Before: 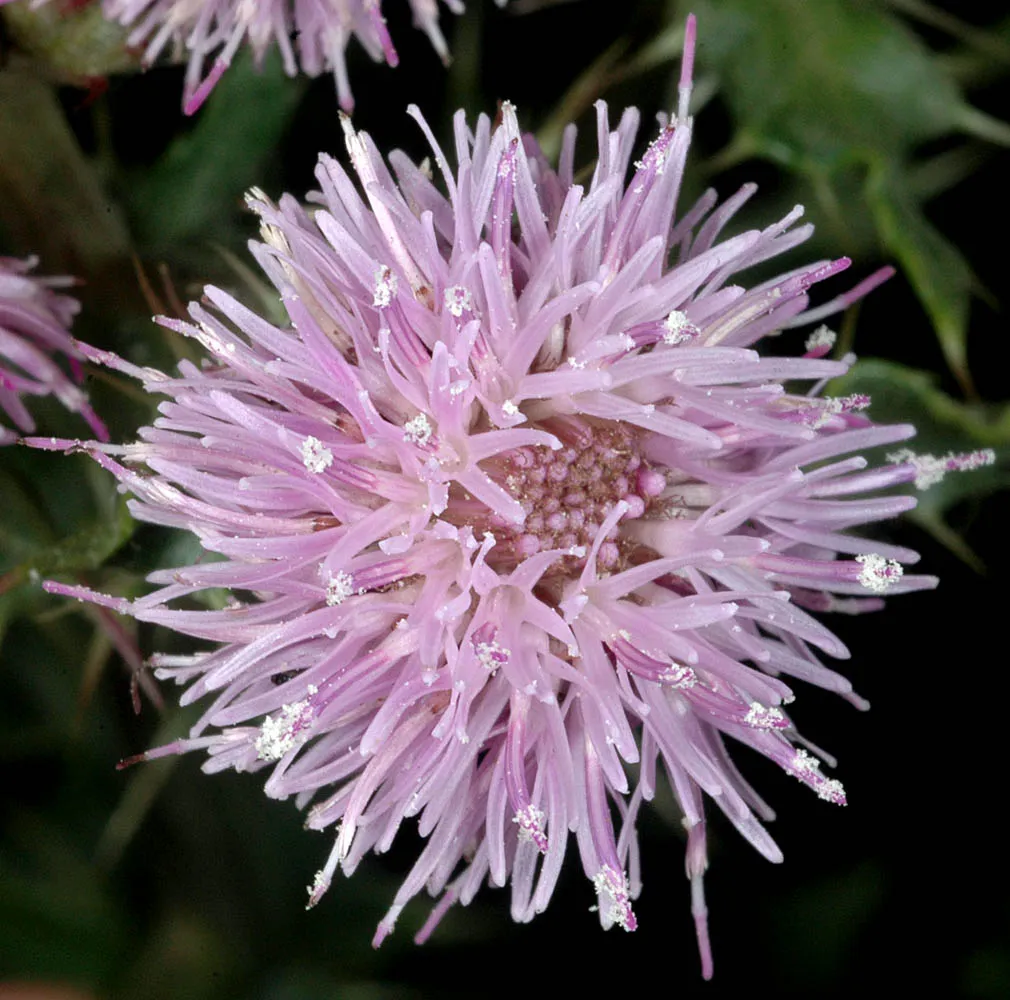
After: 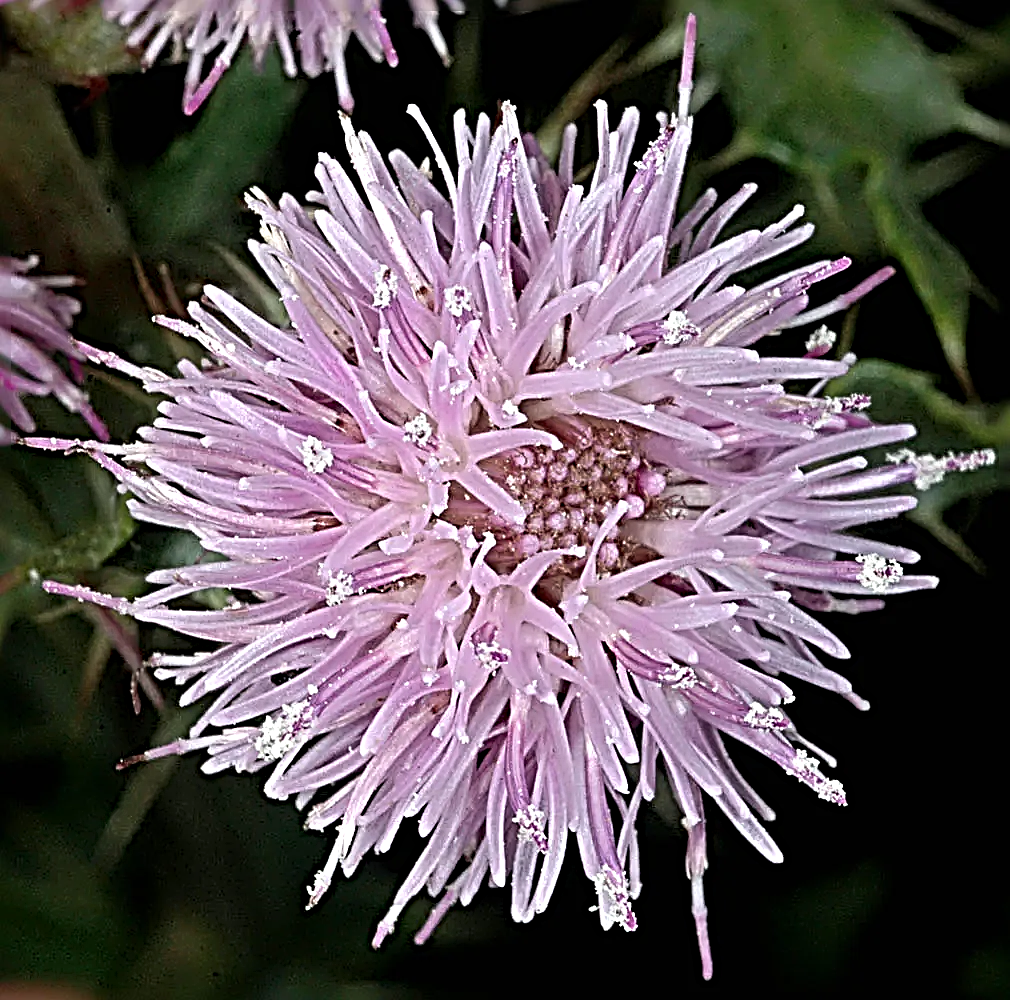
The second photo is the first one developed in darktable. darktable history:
sharpen: radius 4.009, amount 1.998
